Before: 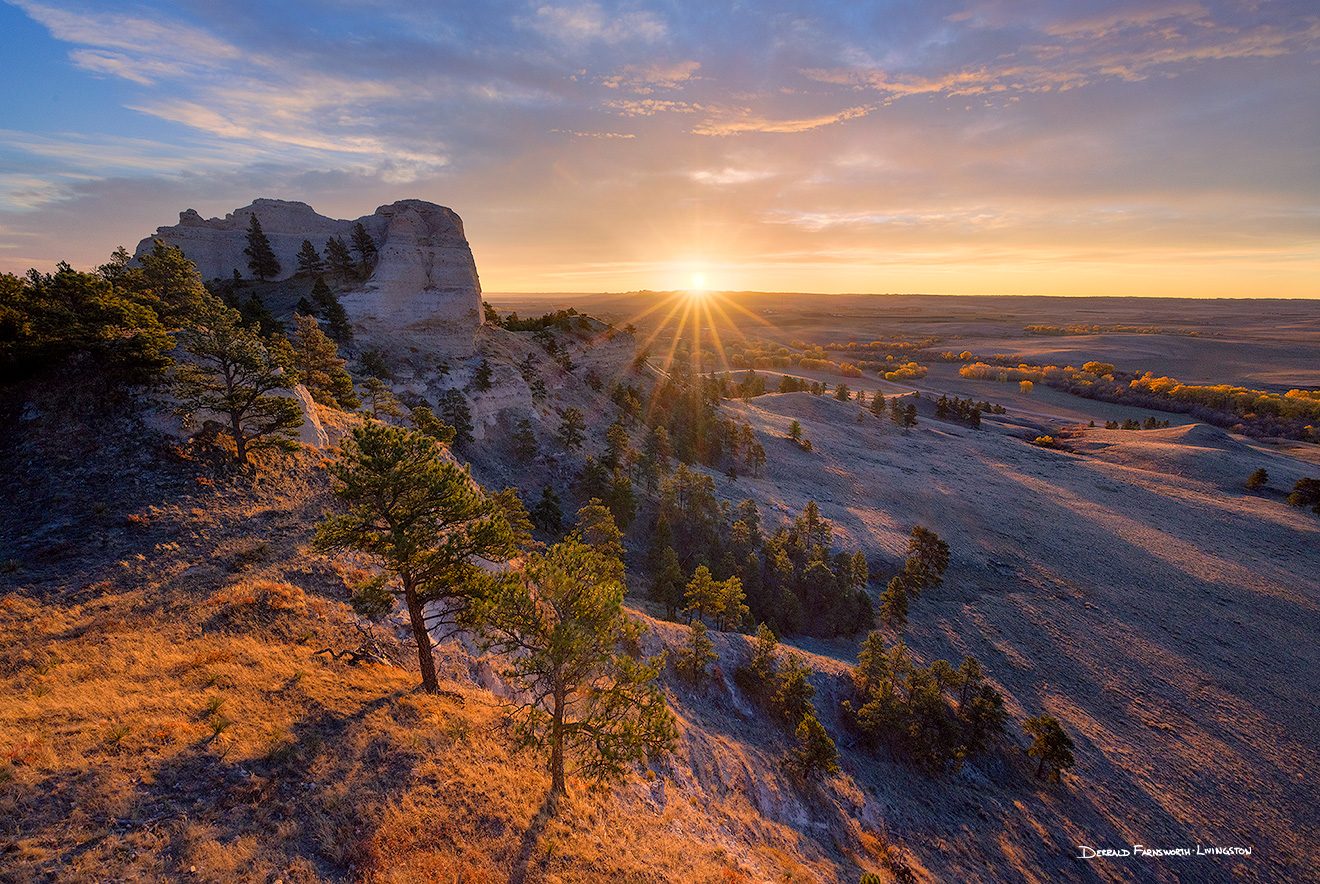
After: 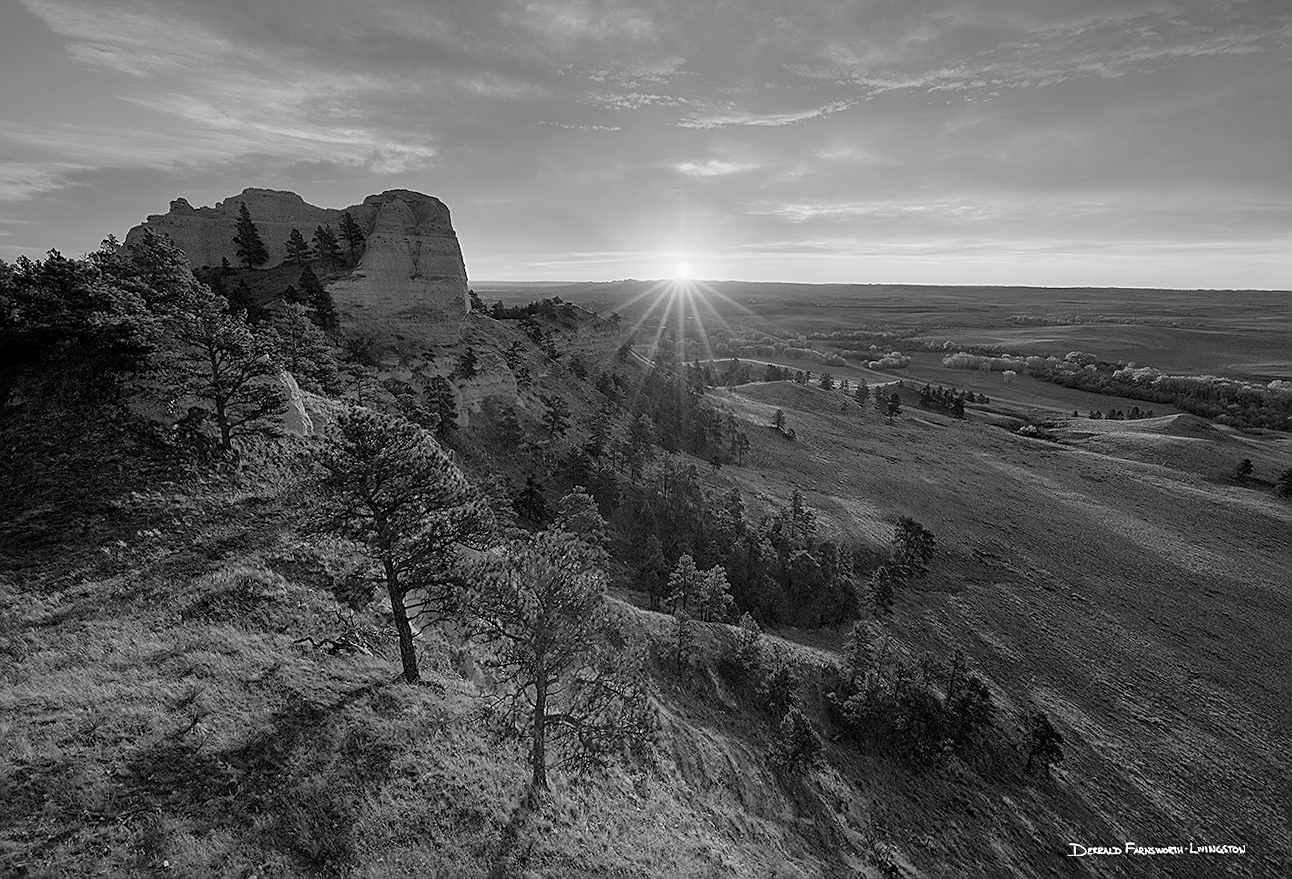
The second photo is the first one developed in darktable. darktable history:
color calibration: illuminant as shot in camera, x 0.358, y 0.373, temperature 4628.91 K
white balance: red 0.766, blue 1.537
sharpen: on, module defaults
rotate and perspective: rotation 0.226°, lens shift (vertical) -0.042, crop left 0.023, crop right 0.982, crop top 0.006, crop bottom 0.994
monochrome: on, module defaults
